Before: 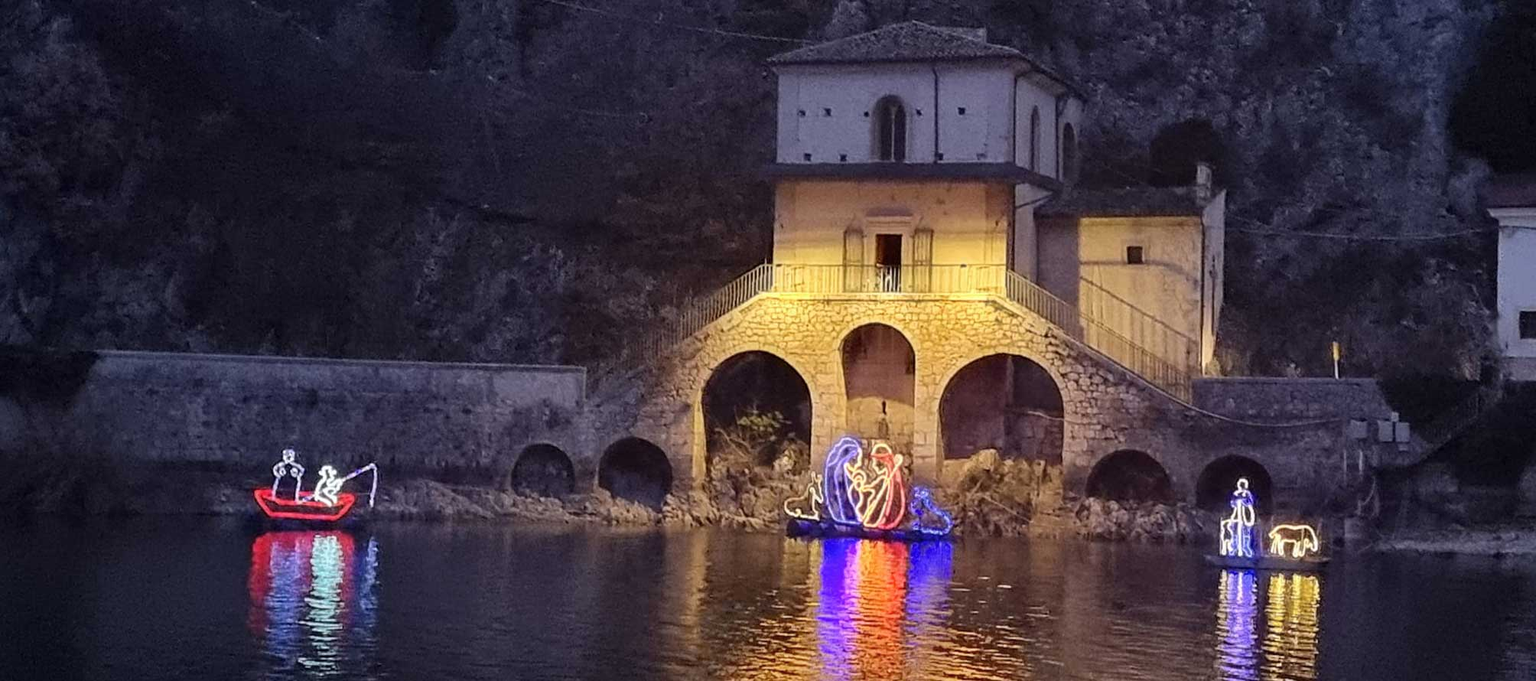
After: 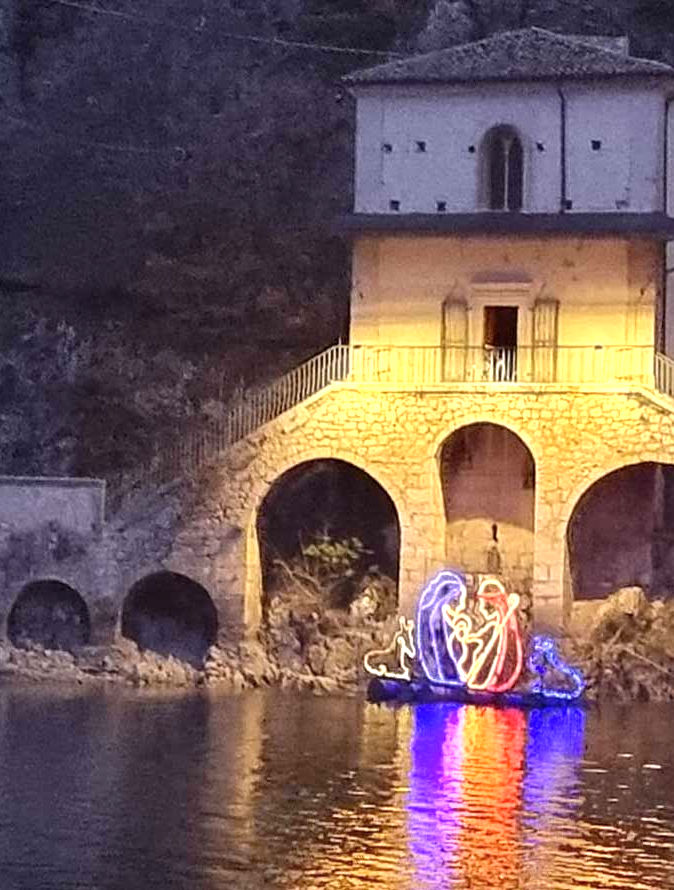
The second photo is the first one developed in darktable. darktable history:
crop: left 32.93%, right 33.464%
exposure: exposure 0.63 EV, compensate highlight preservation false
